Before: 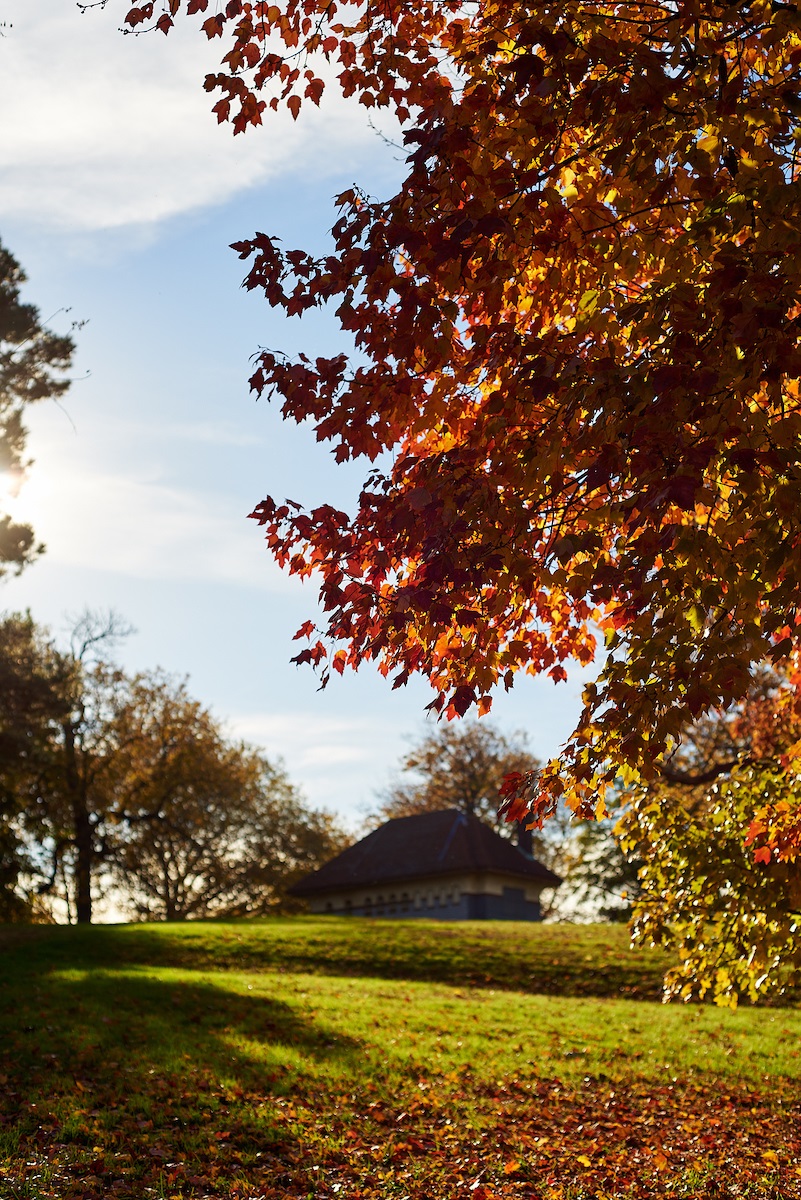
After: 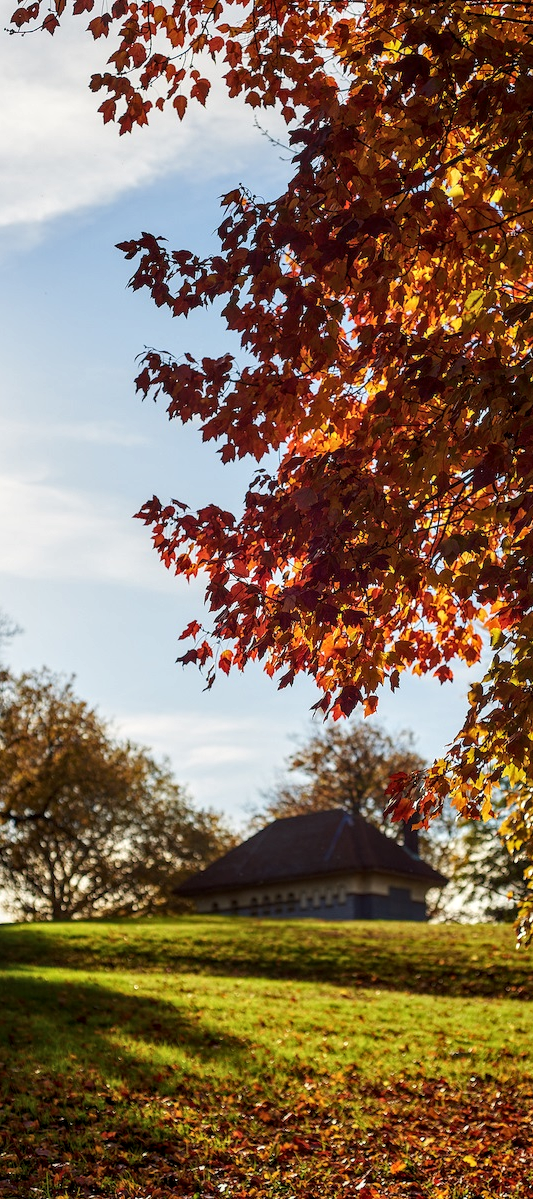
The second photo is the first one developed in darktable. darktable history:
crop and rotate: left 14.436%, right 18.898%
local contrast: detail 130%
